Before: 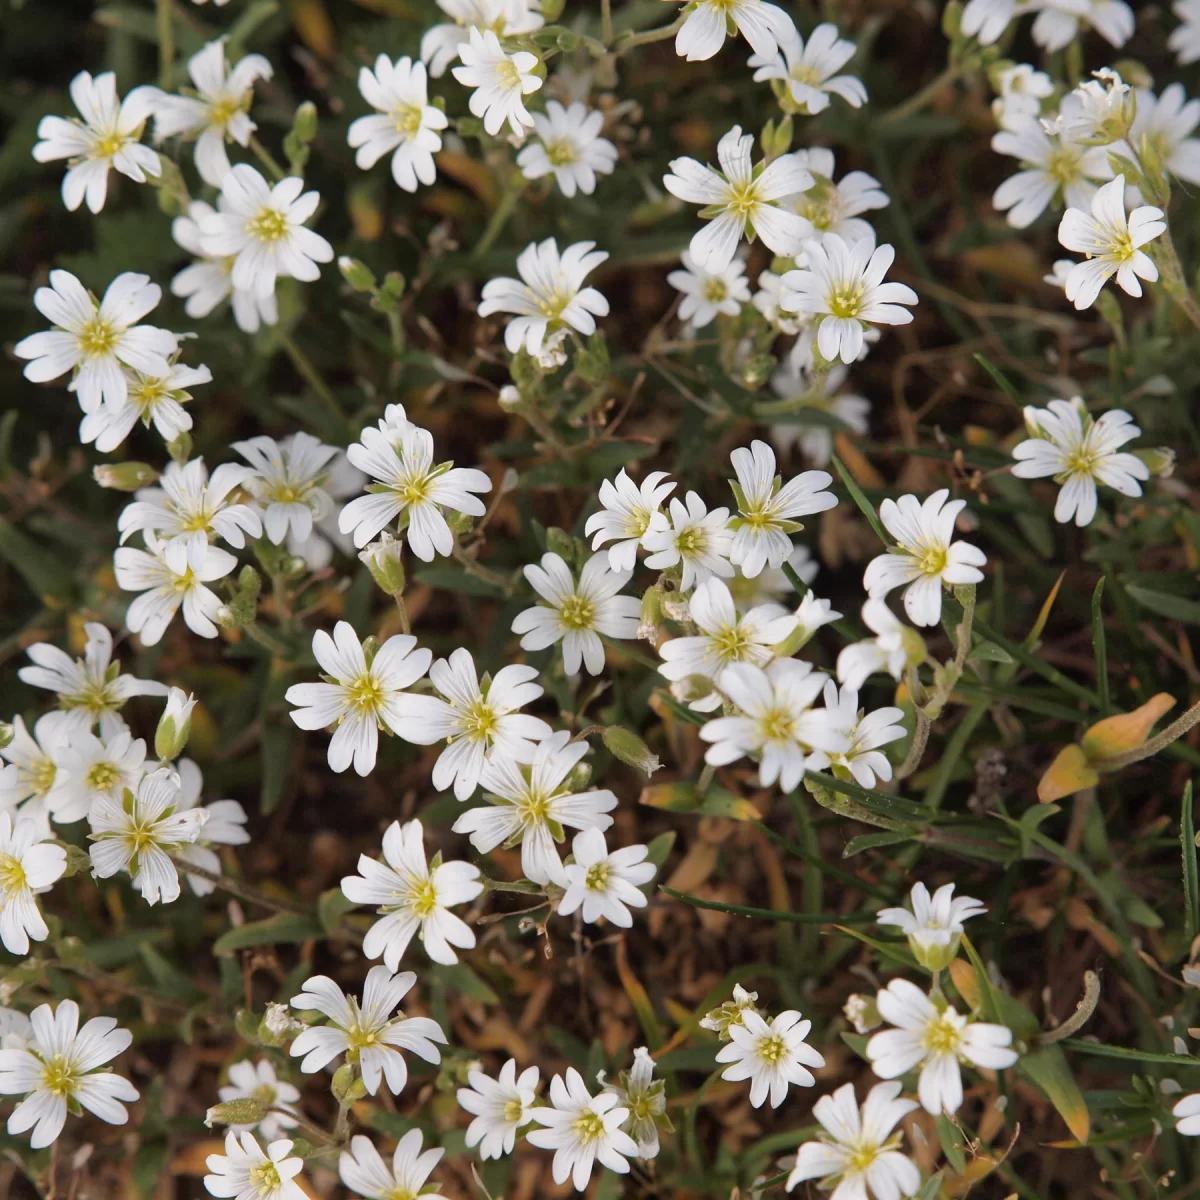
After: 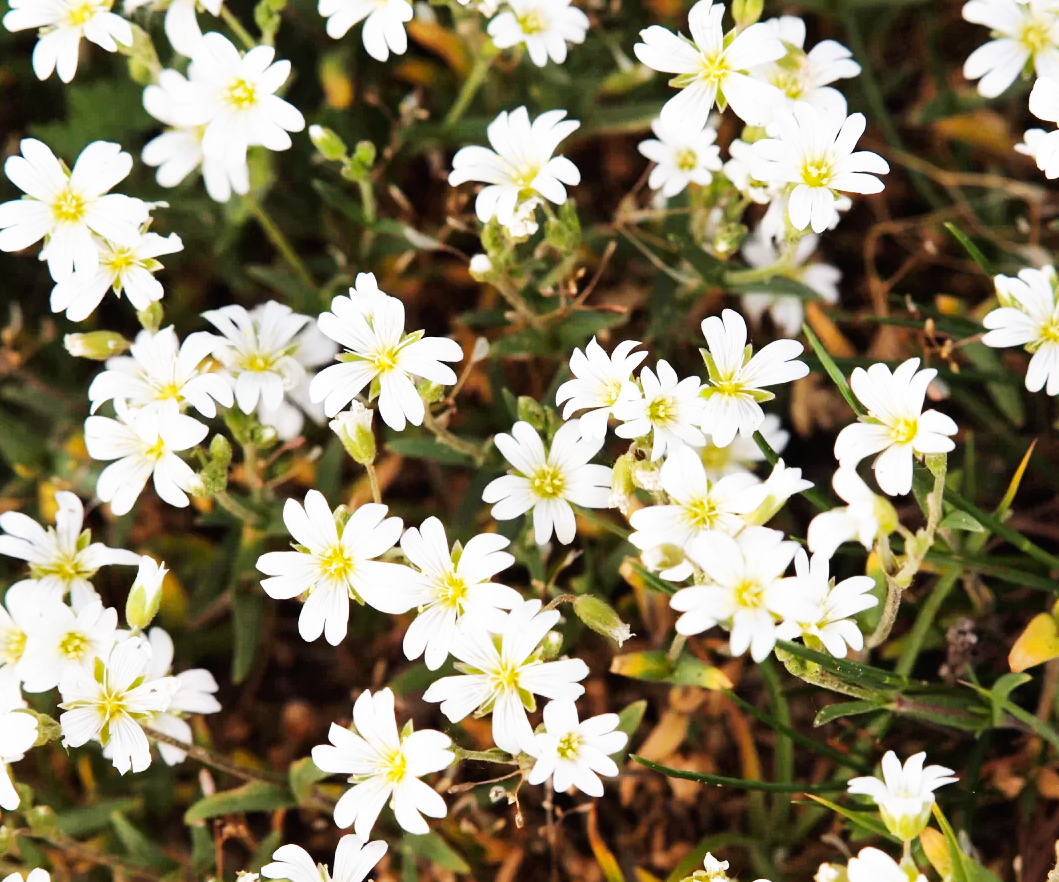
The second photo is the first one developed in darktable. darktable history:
crop and rotate: left 2.449%, top 10.986%, right 9.262%, bottom 15.46%
base curve: curves: ch0 [(0, 0) (0.007, 0.004) (0.027, 0.03) (0.046, 0.07) (0.207, 0.54) (0.442, 0.872) (0.673, 0.972) (1, 1)], preserve colors none
